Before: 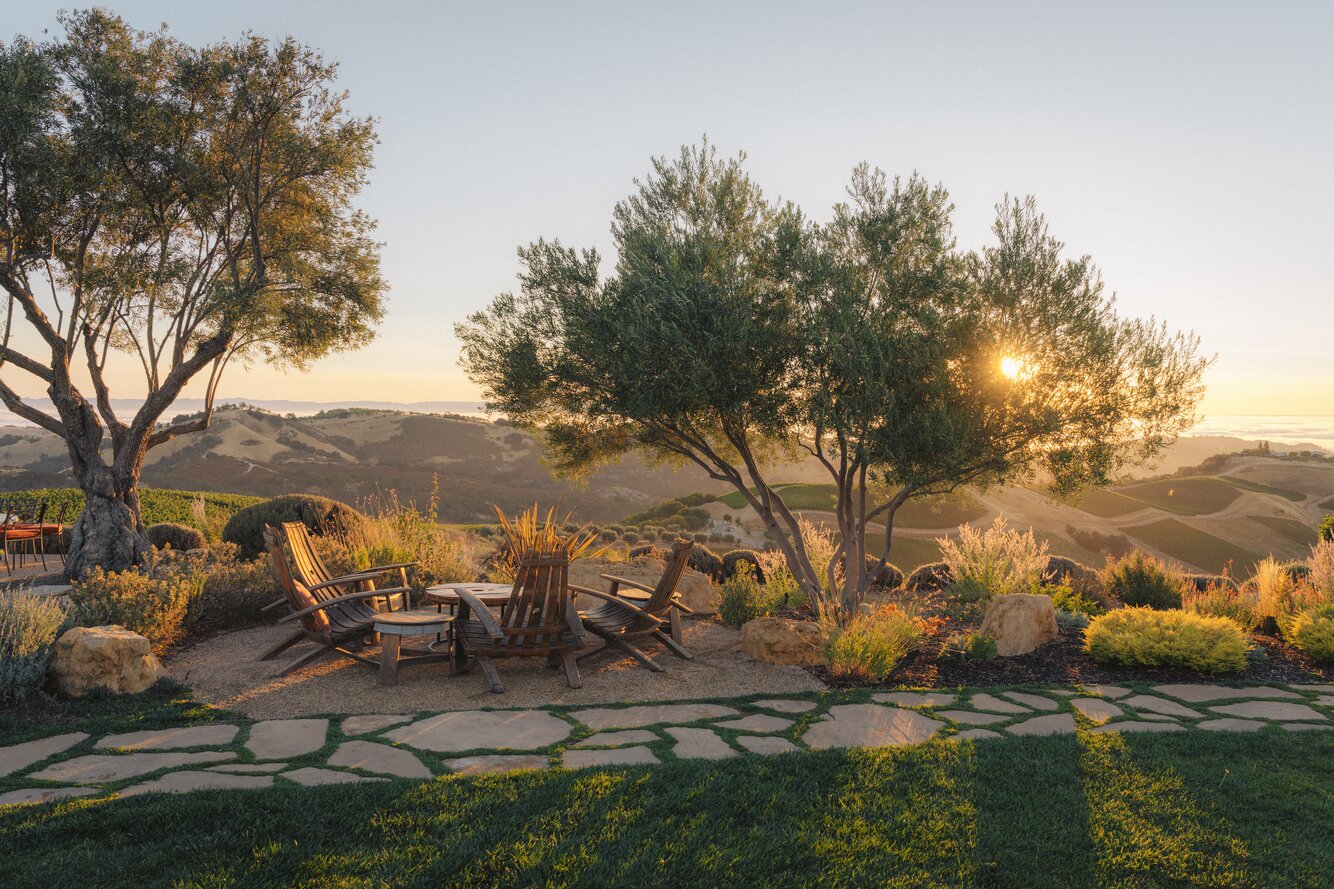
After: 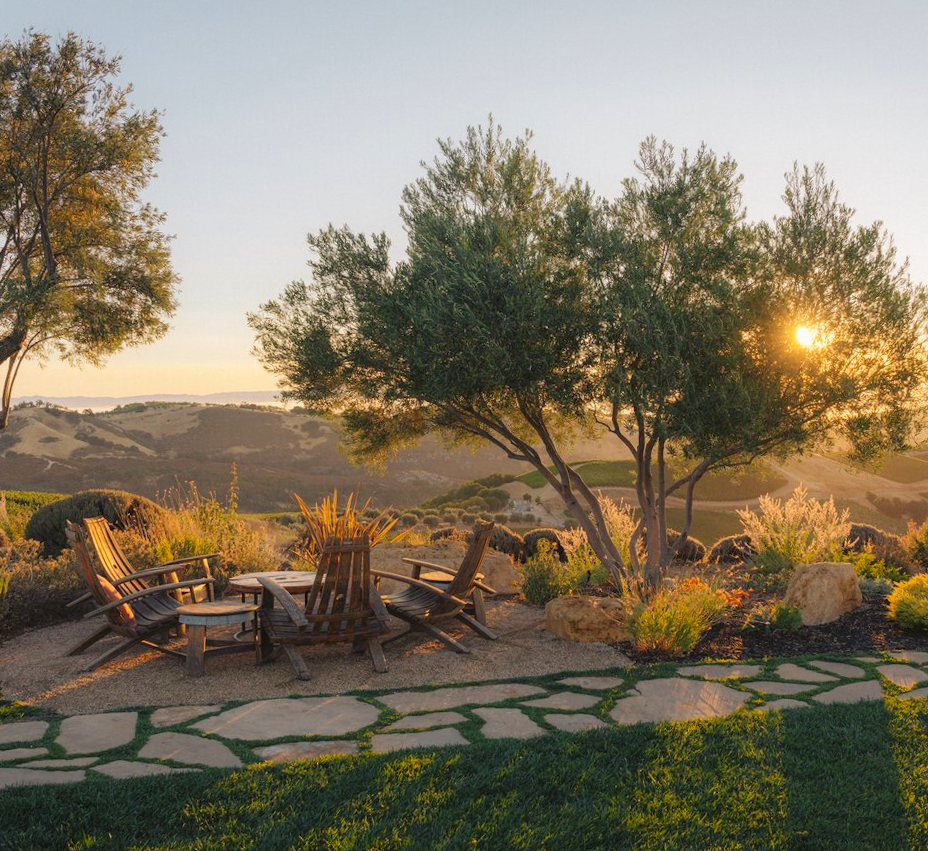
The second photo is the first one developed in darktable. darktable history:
crop: left 13.443%, right 13.31%
rotate and perspective: rotation -2.12°, lens shift (vertical) 0.009, lens shift (horizontal) -0.008, automatic cropping original format, crop left 0.036, crop right 0.964, crop top 0.05, crop bottom 0.959
contrast brightness saturation: contrast 0.04, saturation 0.16
